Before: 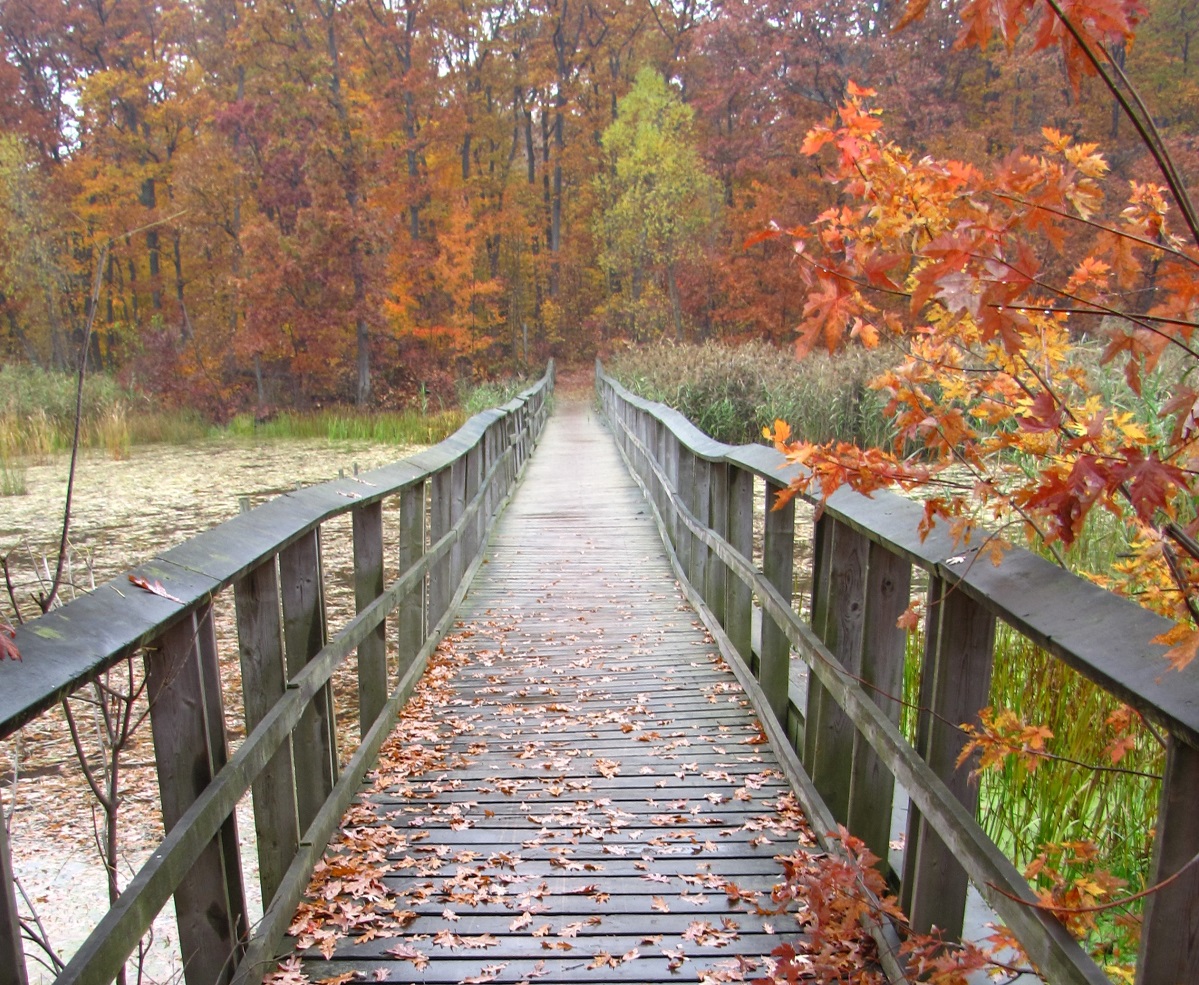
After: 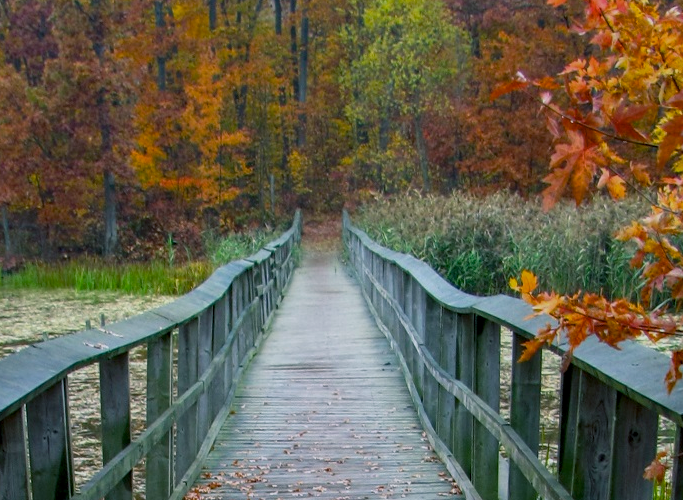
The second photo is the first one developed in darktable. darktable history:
crop: left 21.114%, top 15.176%, right 21.841%, bottom 33.971%
exposure: black level correction 0.009, exposure -0.634 EV, compensate highlight preservation false
color balance rgb: power › luminance -7.912%, power › chroma 2.245%, power › hue 219.54°, linear chroma grading › global chroma 15.146%, perceptual saturation grading › global saturation 25.632%
local contrast: on, module defaults
